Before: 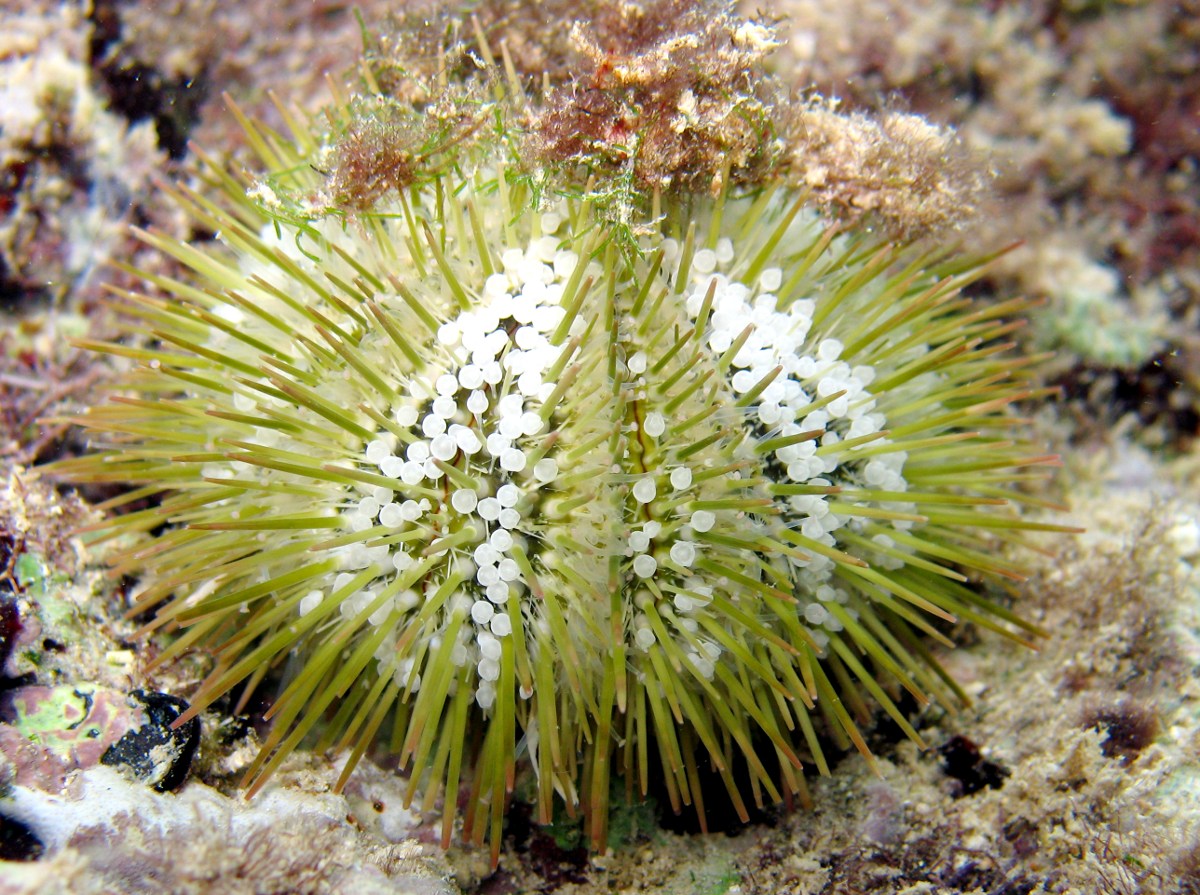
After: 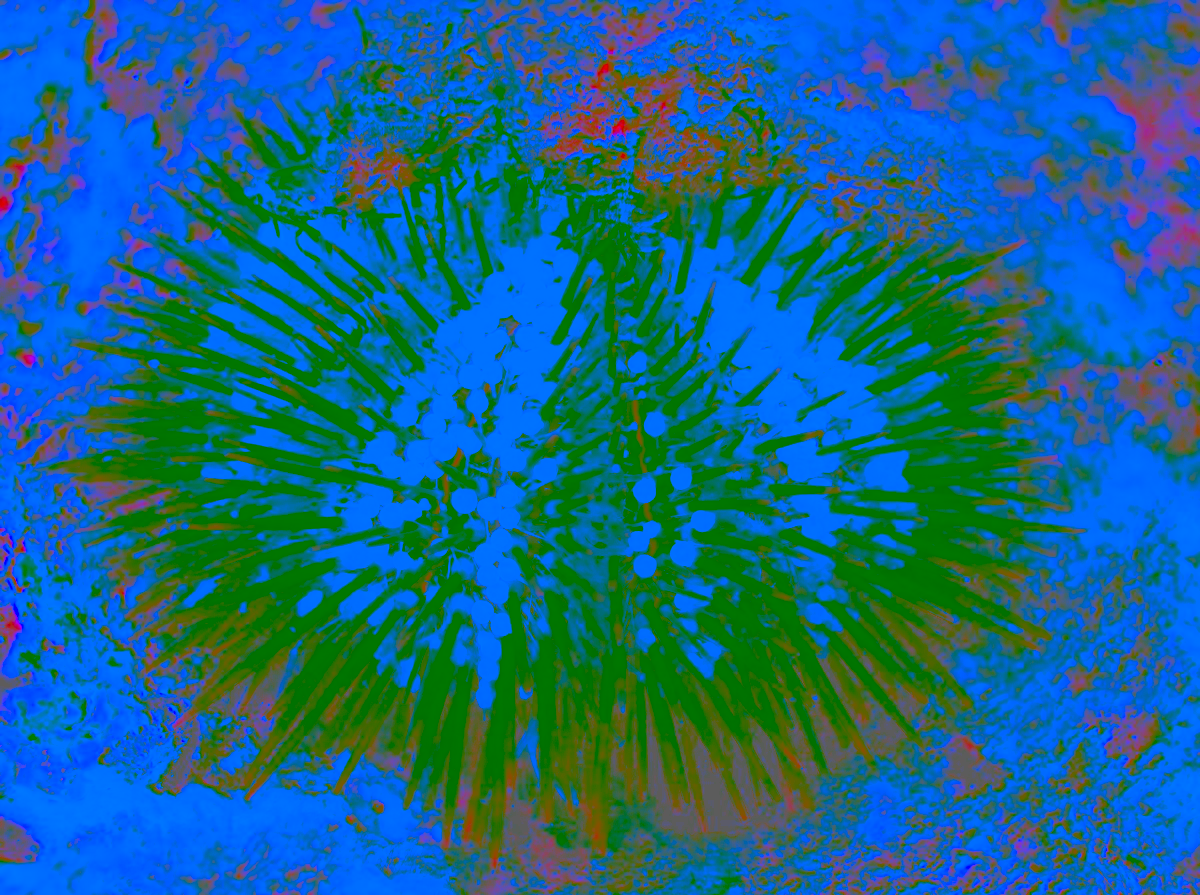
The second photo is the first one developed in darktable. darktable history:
exposure: black level correction 0, exposure 2 EV, compensate highlight preservation false
contrast brightness saturation: contrast -0.99, brightness -0.17, saturation 0.75
white balance: red 0.766, blue 1.537
